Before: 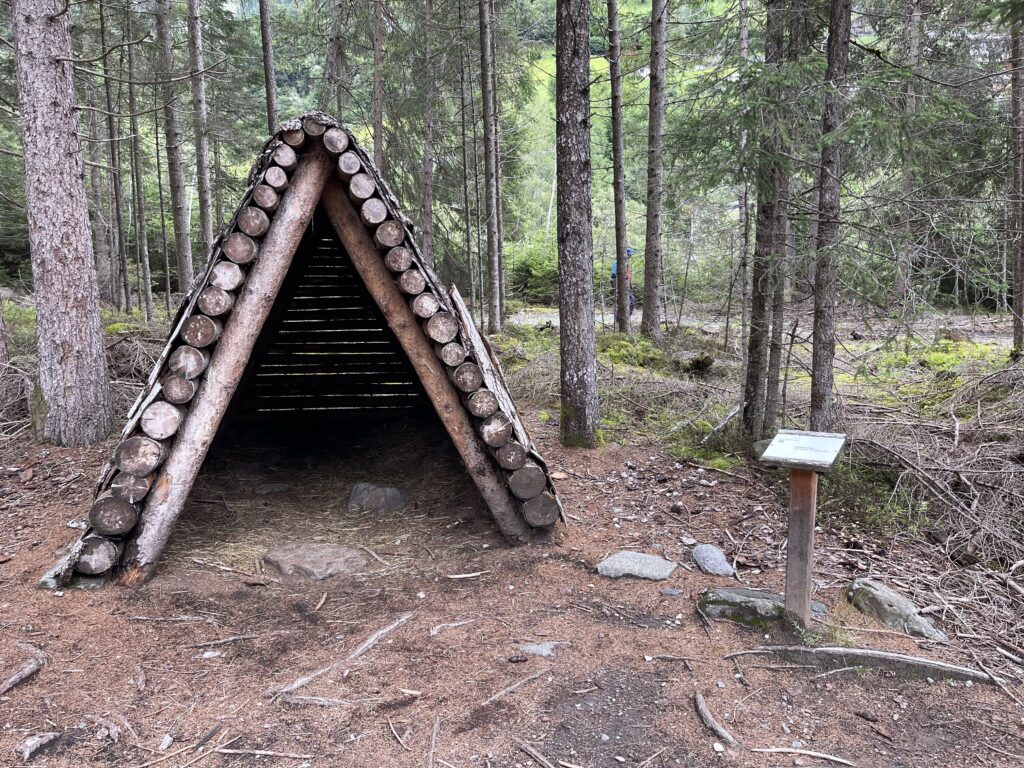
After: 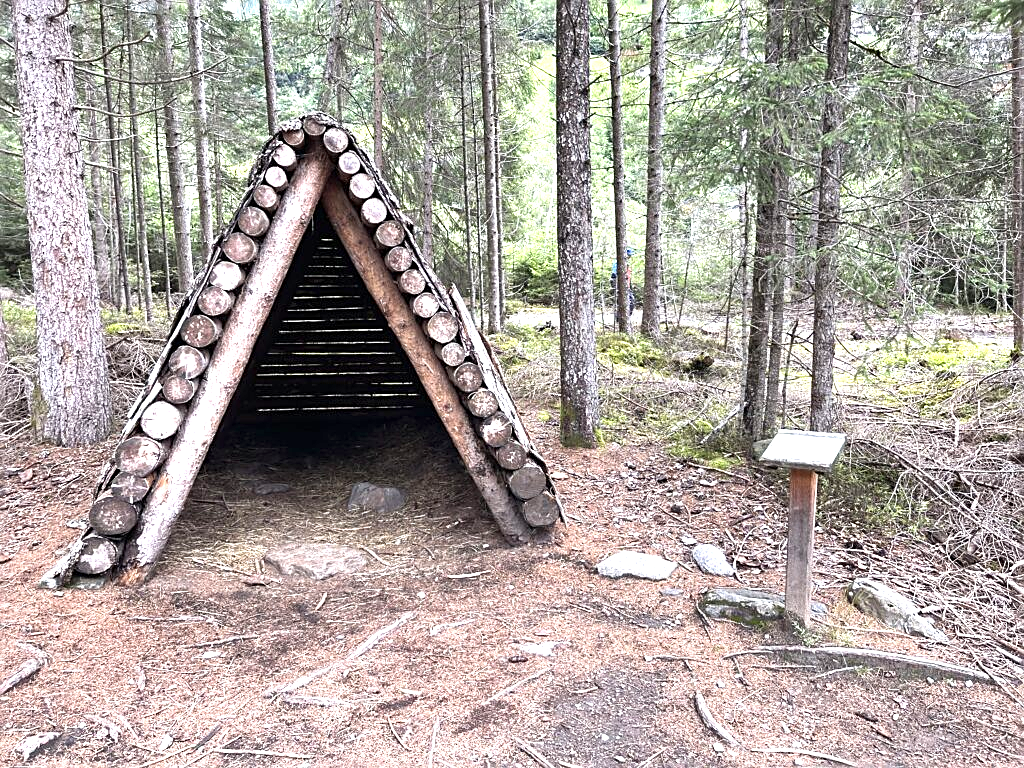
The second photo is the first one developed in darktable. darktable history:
exposure: black level correction 0, exposure 1.1 EV, compensate highlight preservation false
sharpen: on, module defaults
